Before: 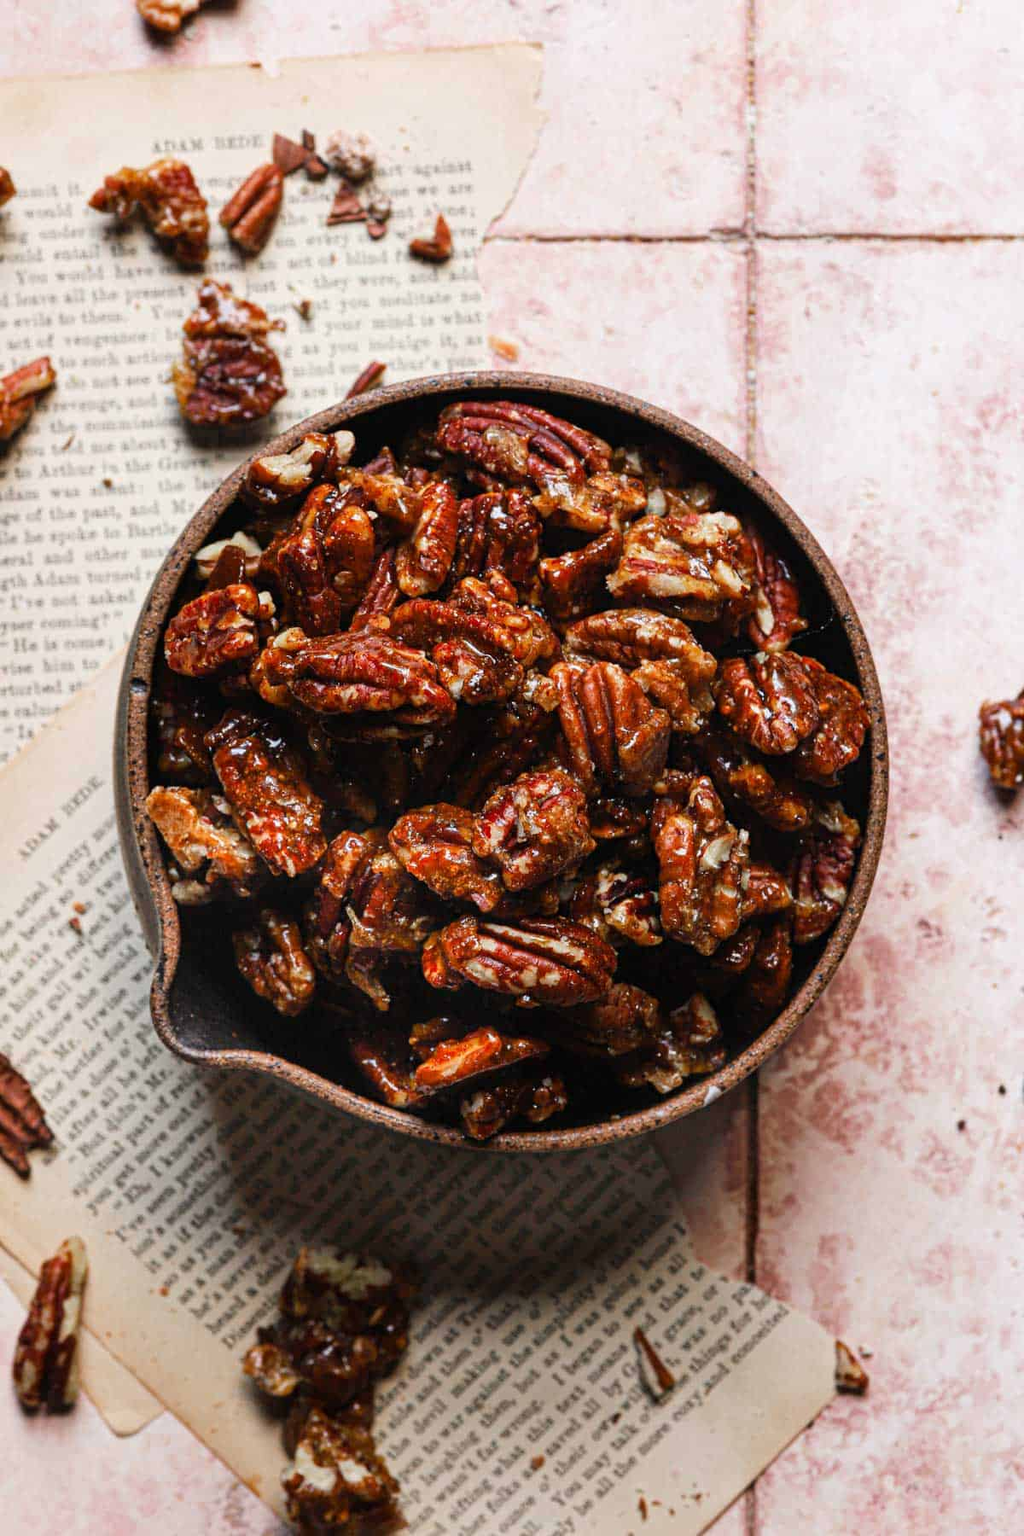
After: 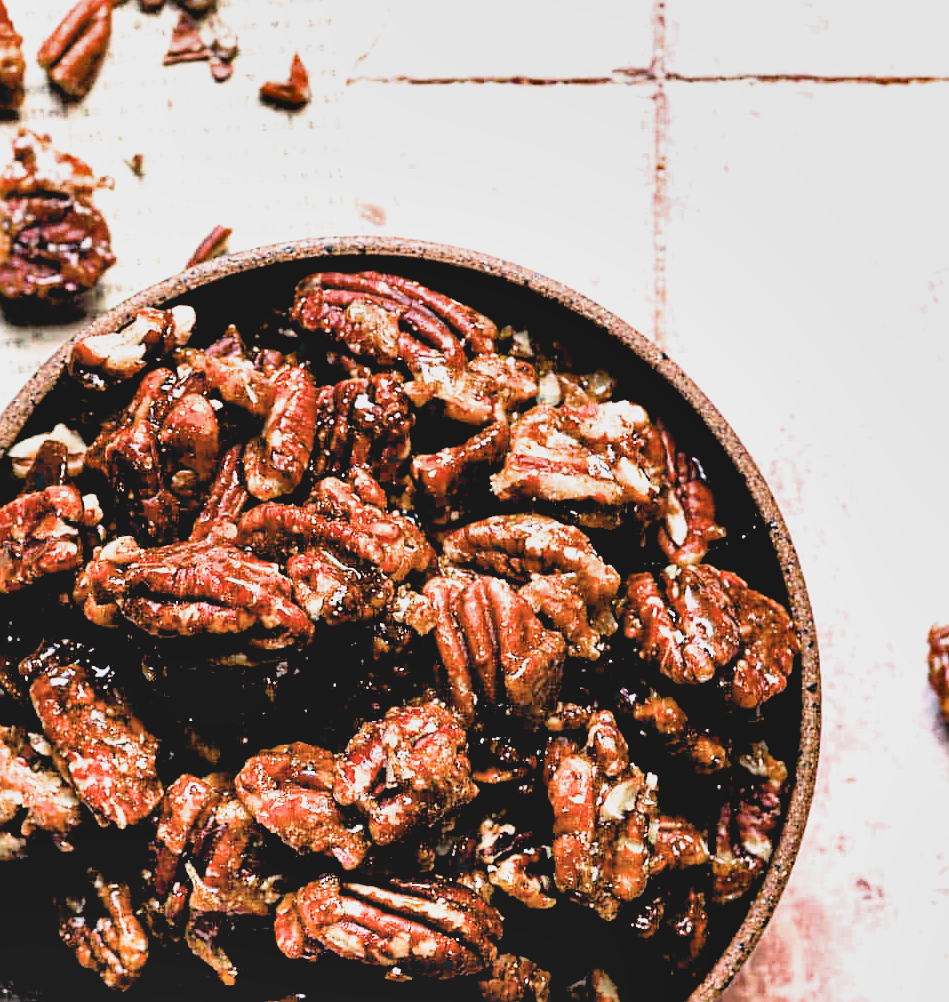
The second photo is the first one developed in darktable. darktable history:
crop: left 18.412%, top 11.089%, right 2.458%, bottom 33.23%
exposure: black level correction 0.011, exposure 1.084 EV, compensate highlight preservation false
filmic rgb: black relative exposure -4.92 EV, white relative exposure 2.83 EV, threshold 5.94 EV, hardness 3.72, enable highlight reconstruction true
contrast brightness saturation: contrast -0.135, brightness 0.042, saturation -0.138
sharpen: on, module defaults
shadows and highlights: shadows 47.94, highlights -41.25, soften with gaussian
